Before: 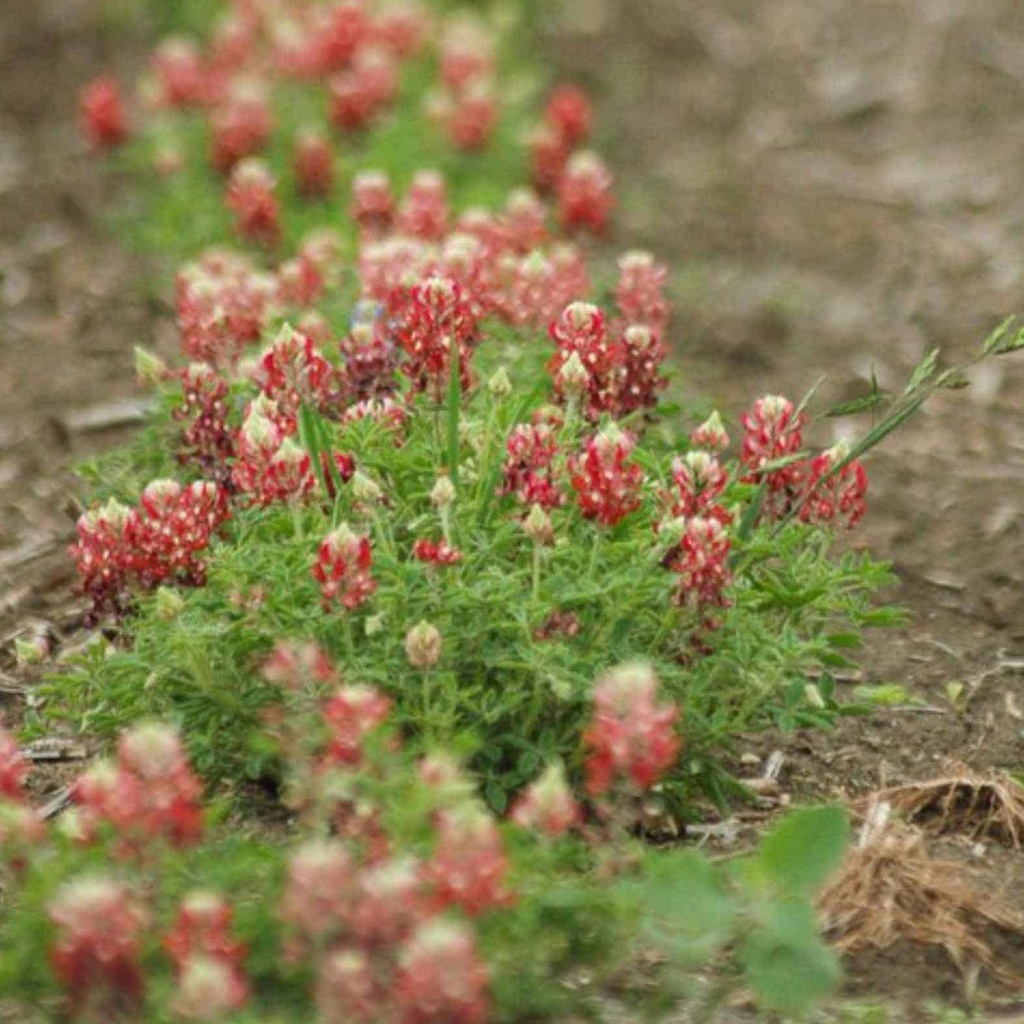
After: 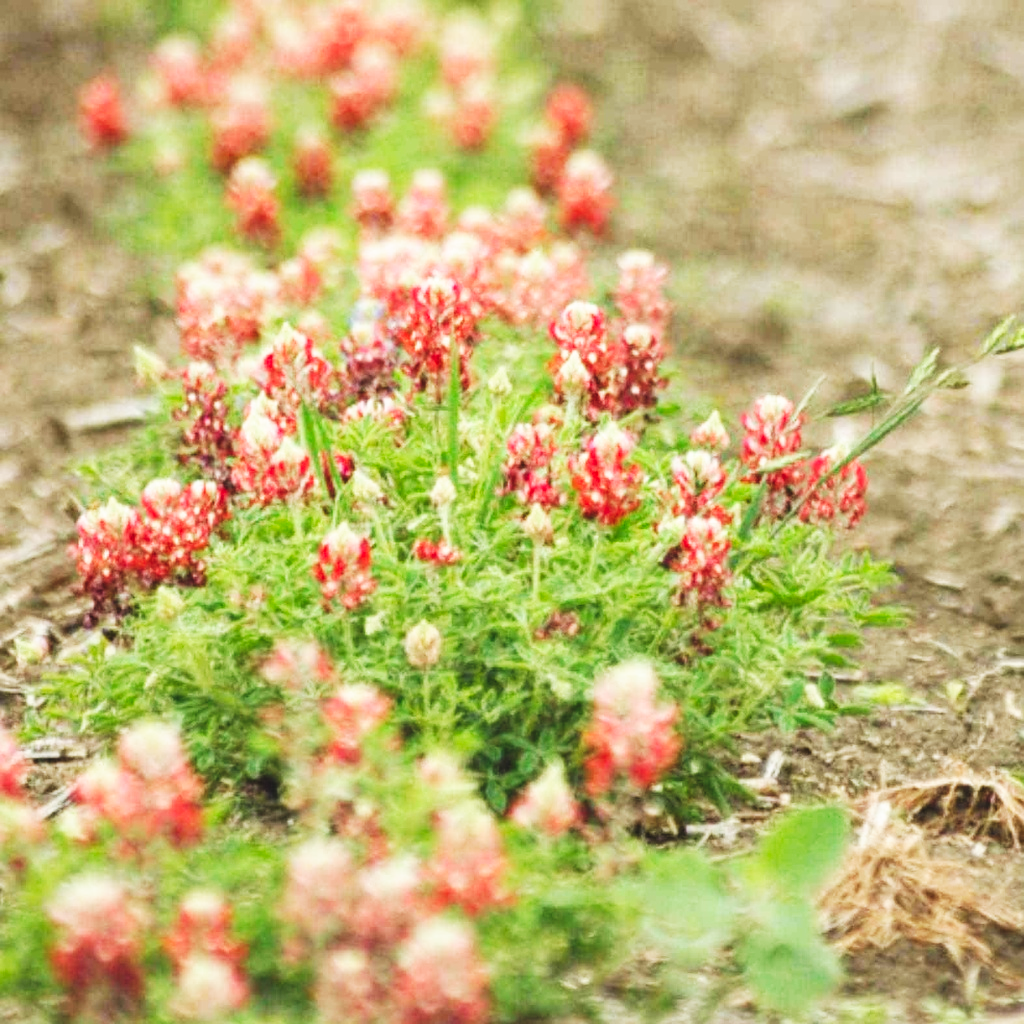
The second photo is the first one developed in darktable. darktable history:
base curve: curves: ch0 [(0, 0) (0.007, 0.004) (0.027, 0.03) (0.046, 0.07) (0.207, 0.54) (0.442, 0.872) (0.673, 0.972) (1, 1)], preserve colors none
exposure: black level correction -0.013, exposure -0.189 EV, compensate exposure bias true, compensate highlight preservation false
